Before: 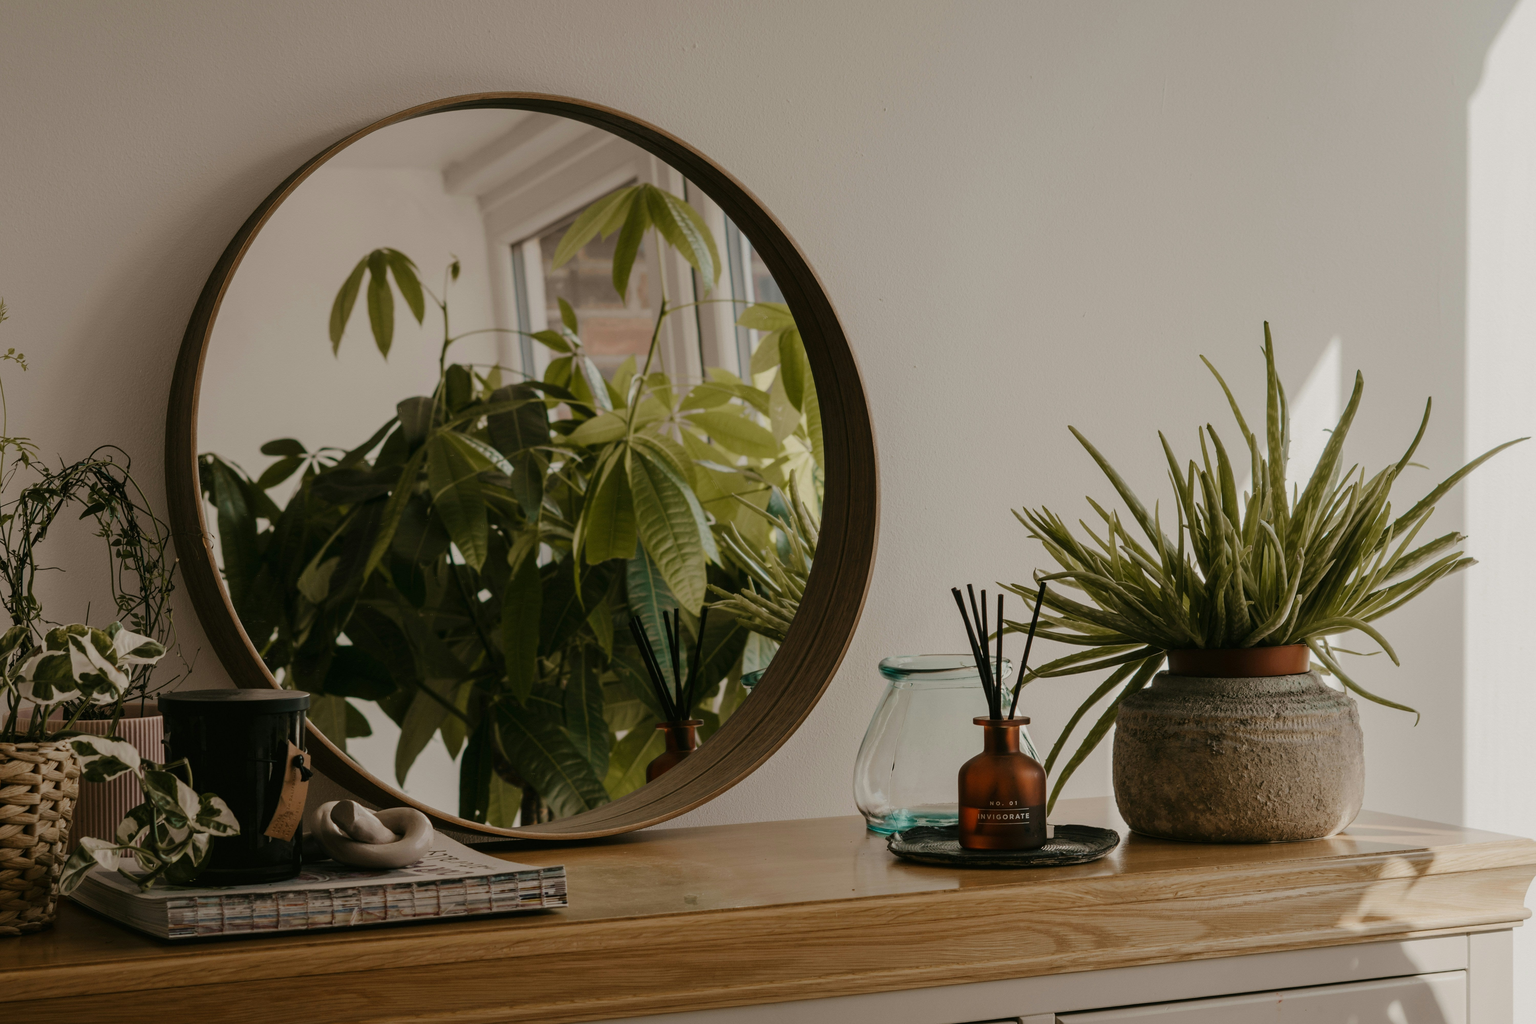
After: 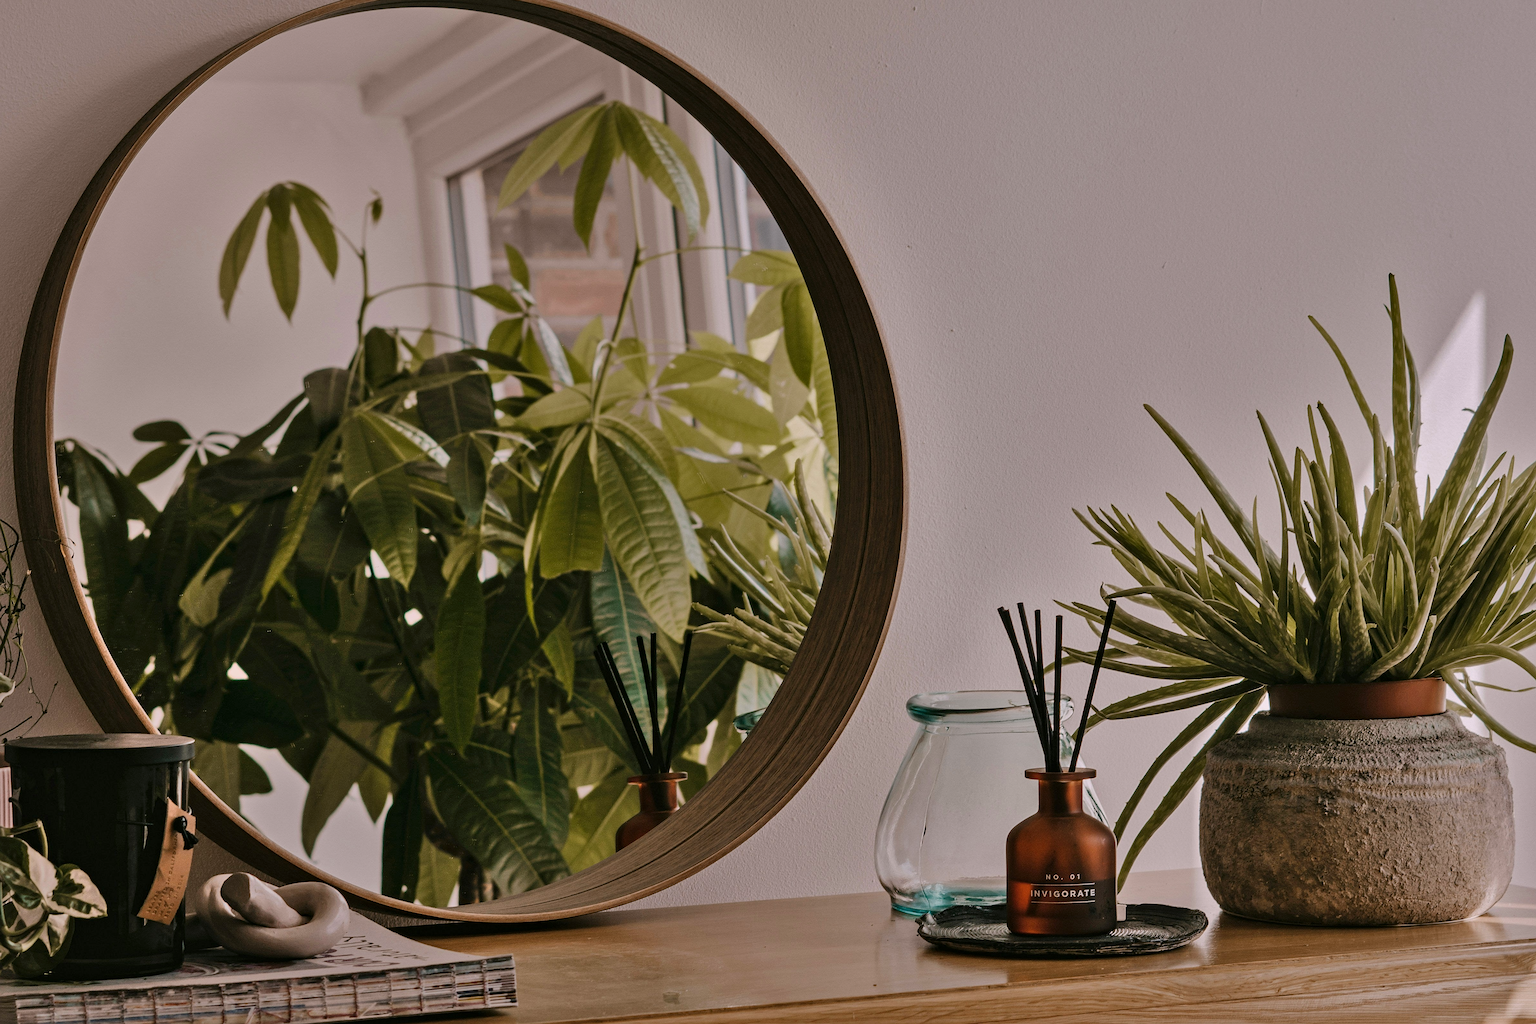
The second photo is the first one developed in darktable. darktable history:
crop and rotate: left 10.071%, top 10.071%, right 10.02%, bottom 10.02%
local contrast: mode bilateral grid, contrast 28, coarseness 16, detail 115%, midtone range 0.2
tone equalizer: on, module defaults
sharpen: on, module defaults
shadows and highlights: white point adjustment 0.1, highlights -70, soften with gaussian
white balance: red 1.05, blue 1.072
